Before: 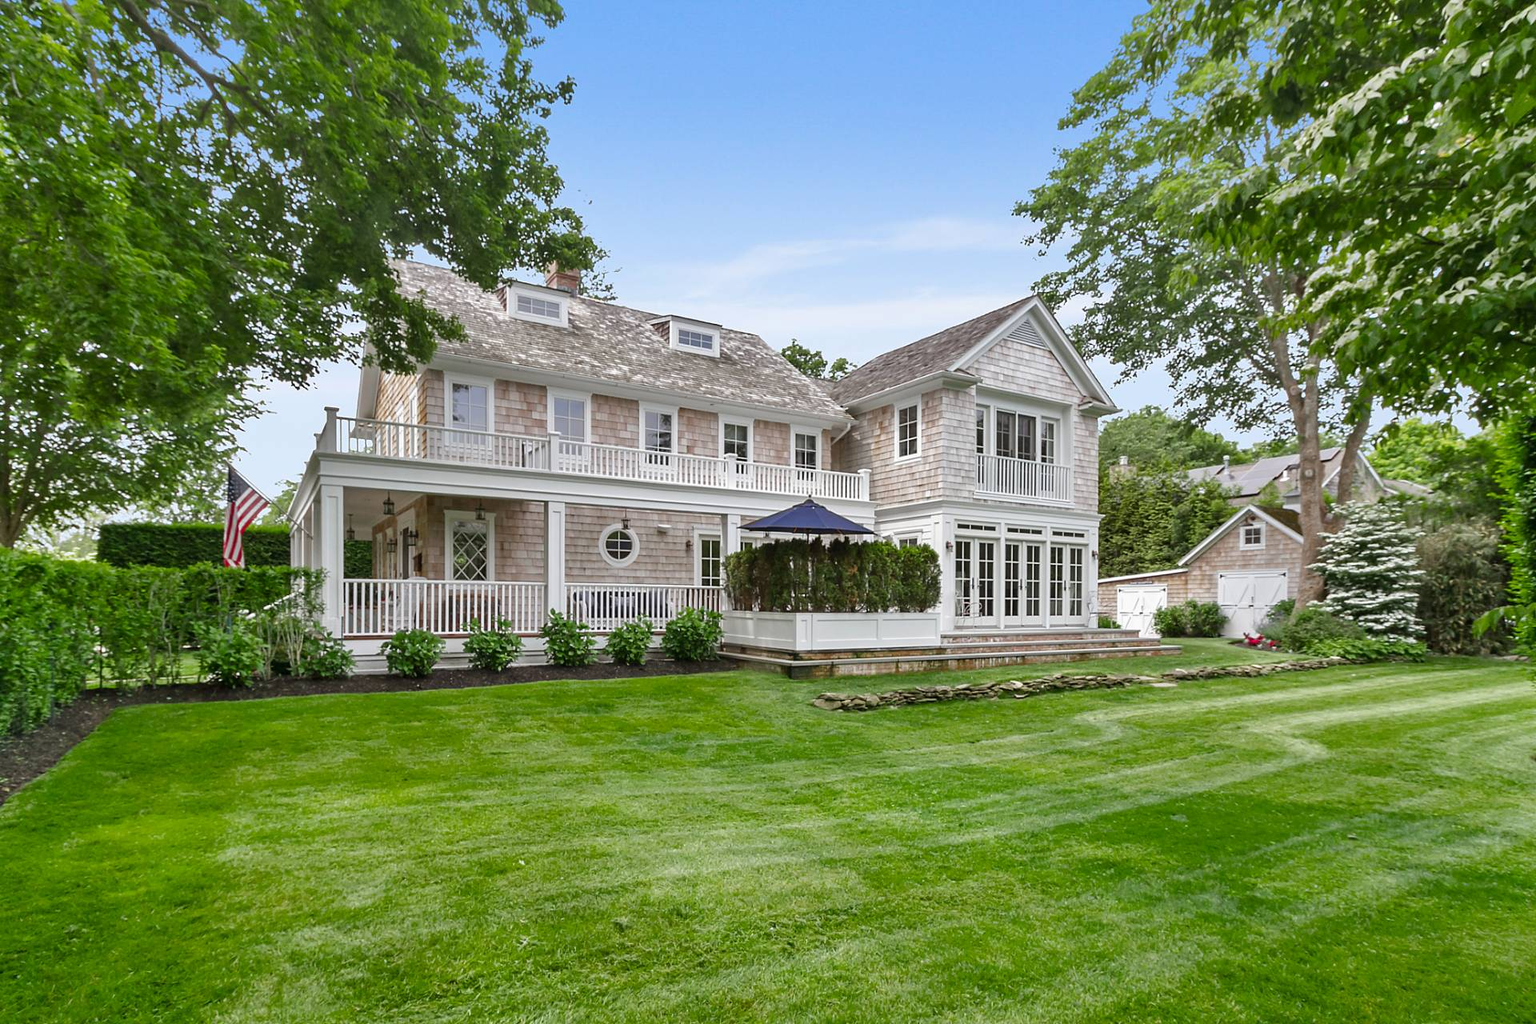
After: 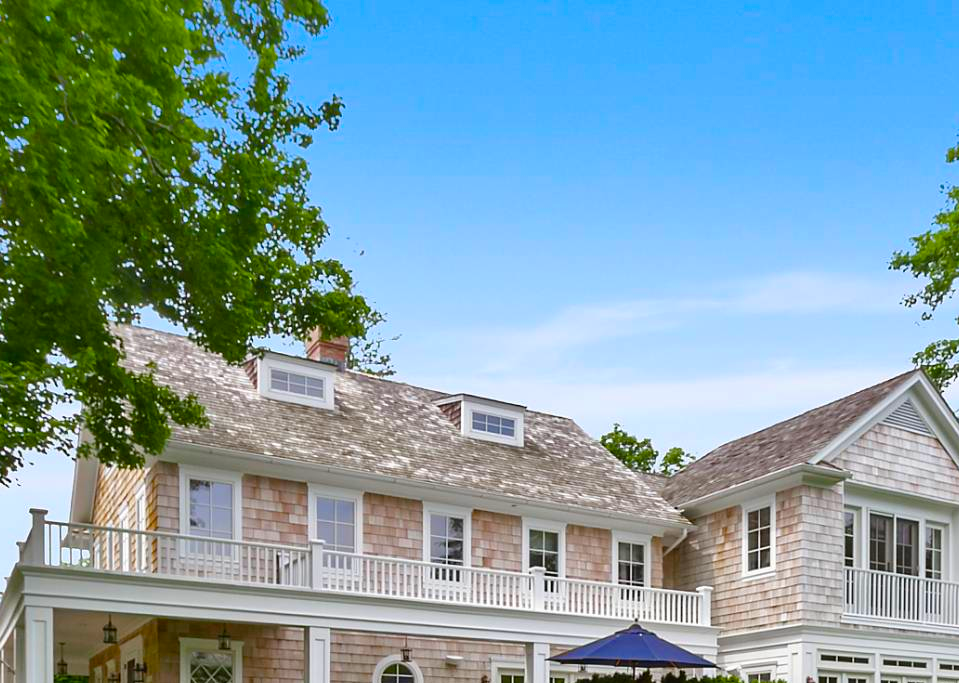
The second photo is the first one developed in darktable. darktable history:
crop: left 19.617%, right 30.432%, bottom 46.613%
color balance rgb: perceptual saturation grading › global saturation 36.082%, perceptual saturation grading › shadows 35.566%, global vibrance 25.261%
